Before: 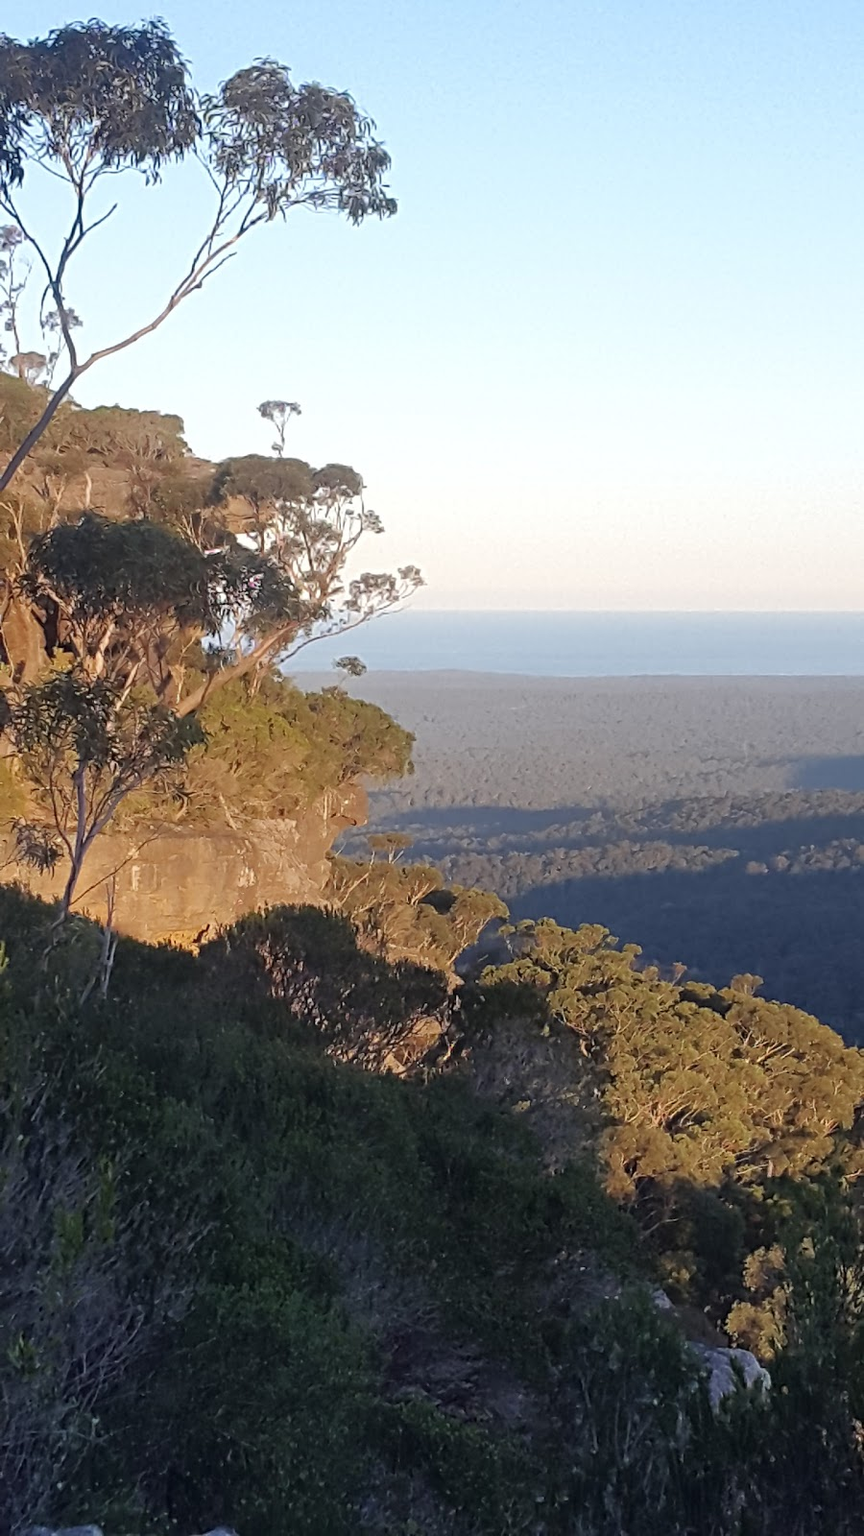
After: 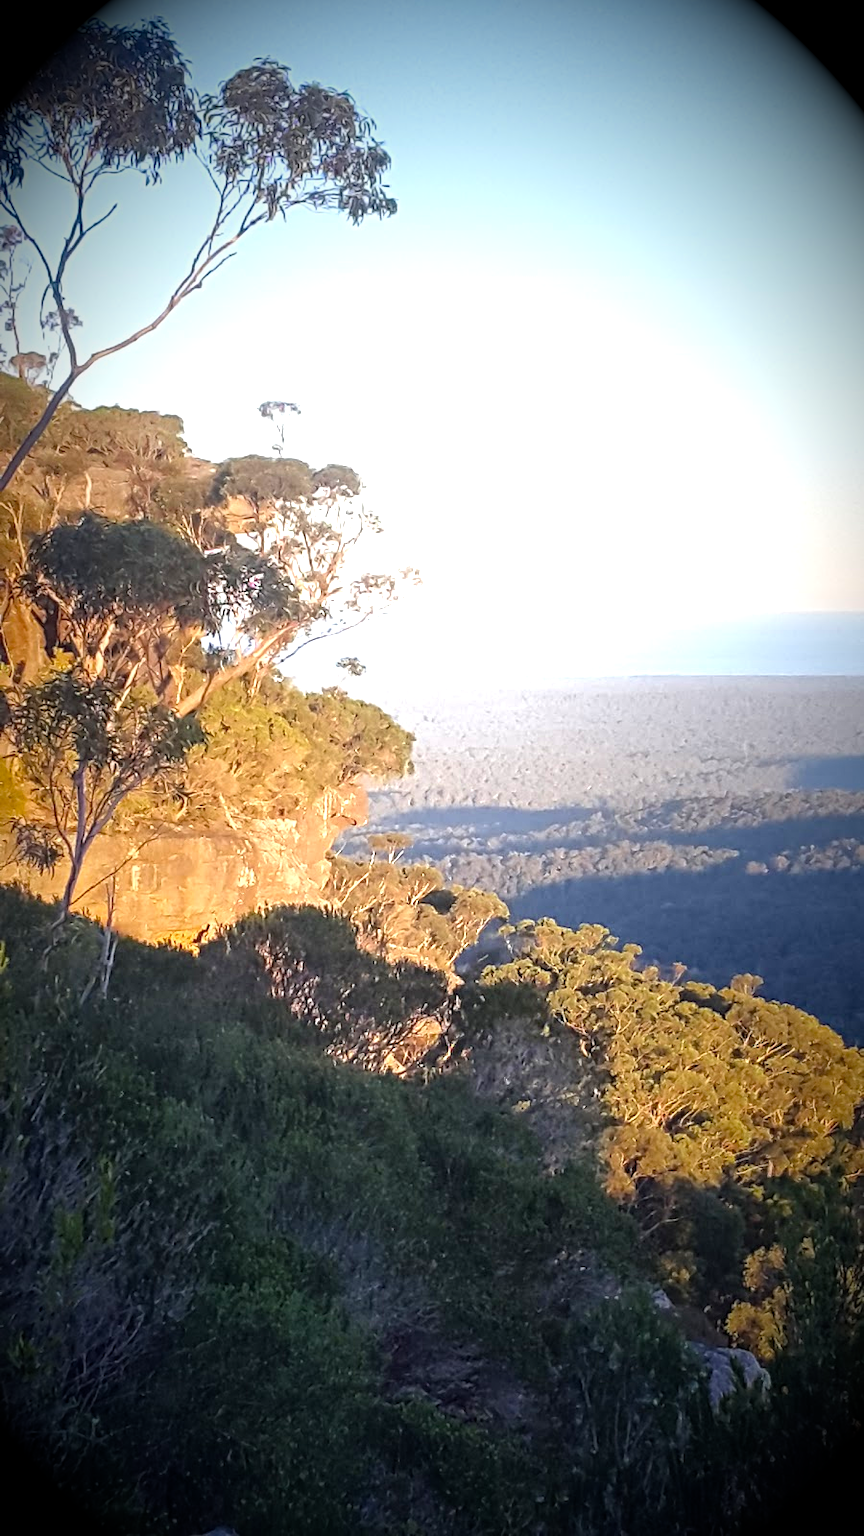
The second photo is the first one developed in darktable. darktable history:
vignetting: fall-off start 15.9%, fall-off radius 100%, brightness -1, saturation 0.5, width/height ratio 0.719
exposure: black level correction 0, exposure 1.45 EV, compensate exposure bias true, compensate highlight preservation false
local contrast: on, module defaults
